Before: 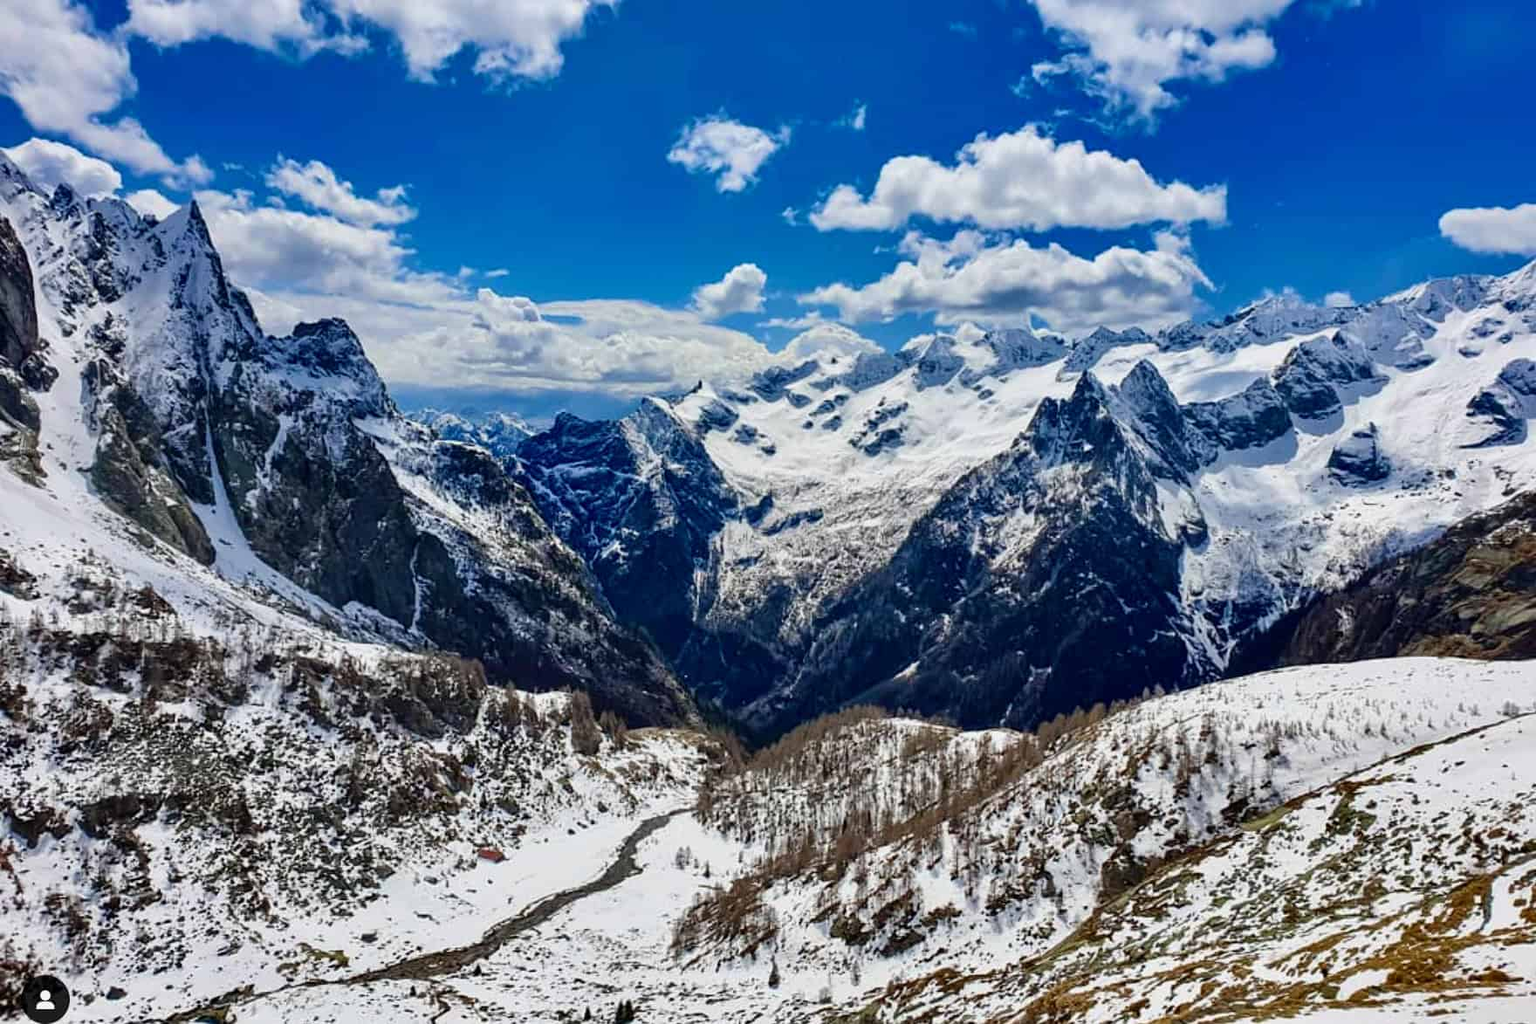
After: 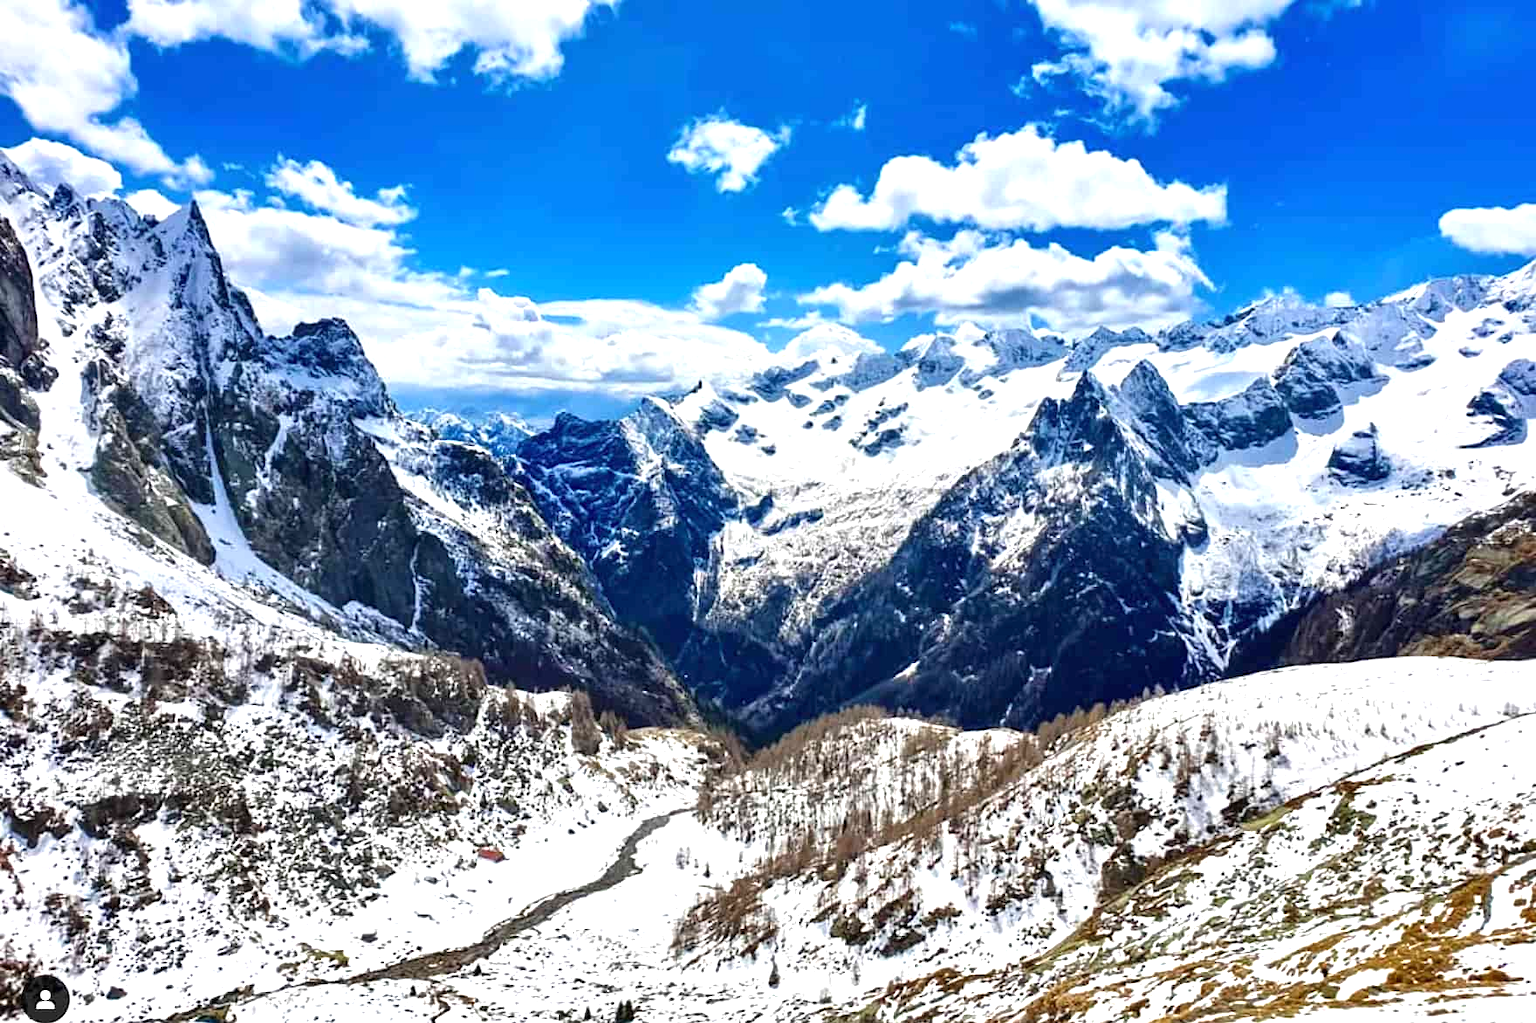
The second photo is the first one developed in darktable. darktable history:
exposure: black level correction 0, exposure 1.02 EV, compensate highlight preservation false
